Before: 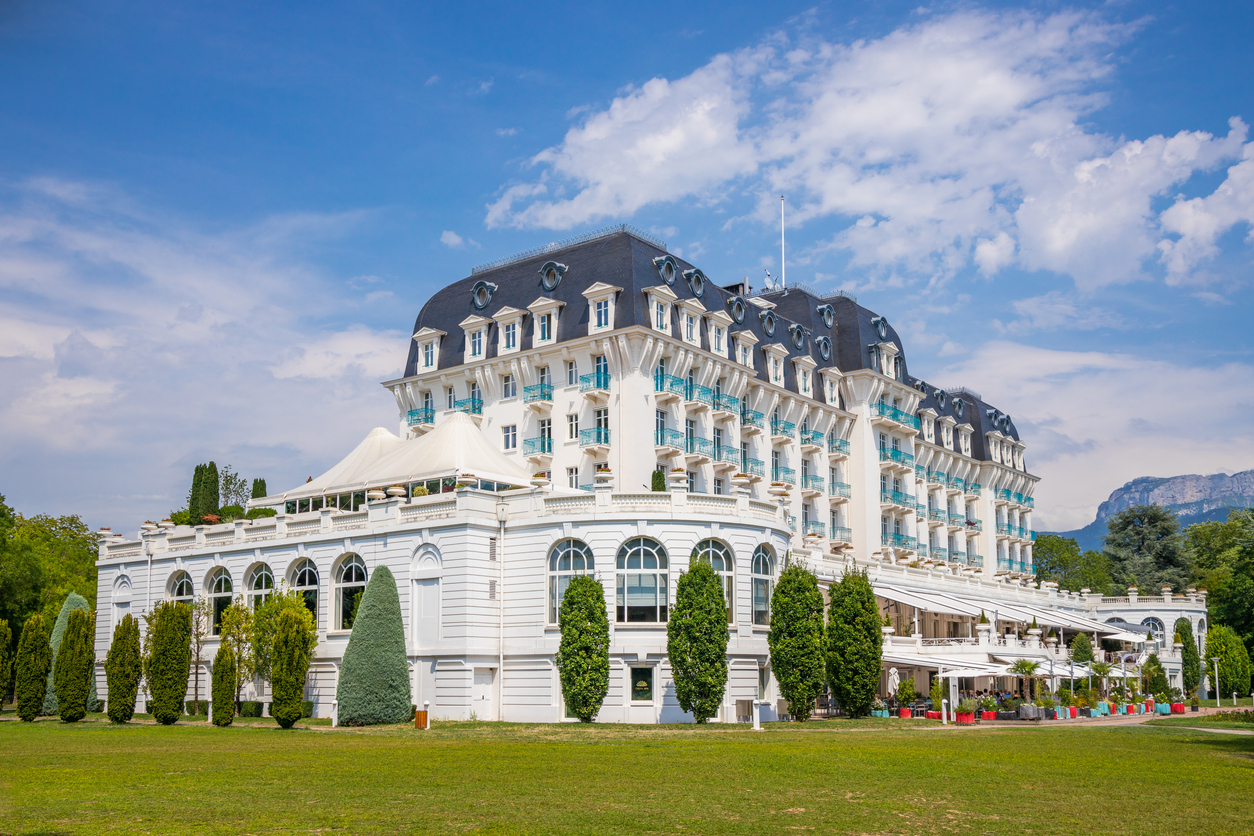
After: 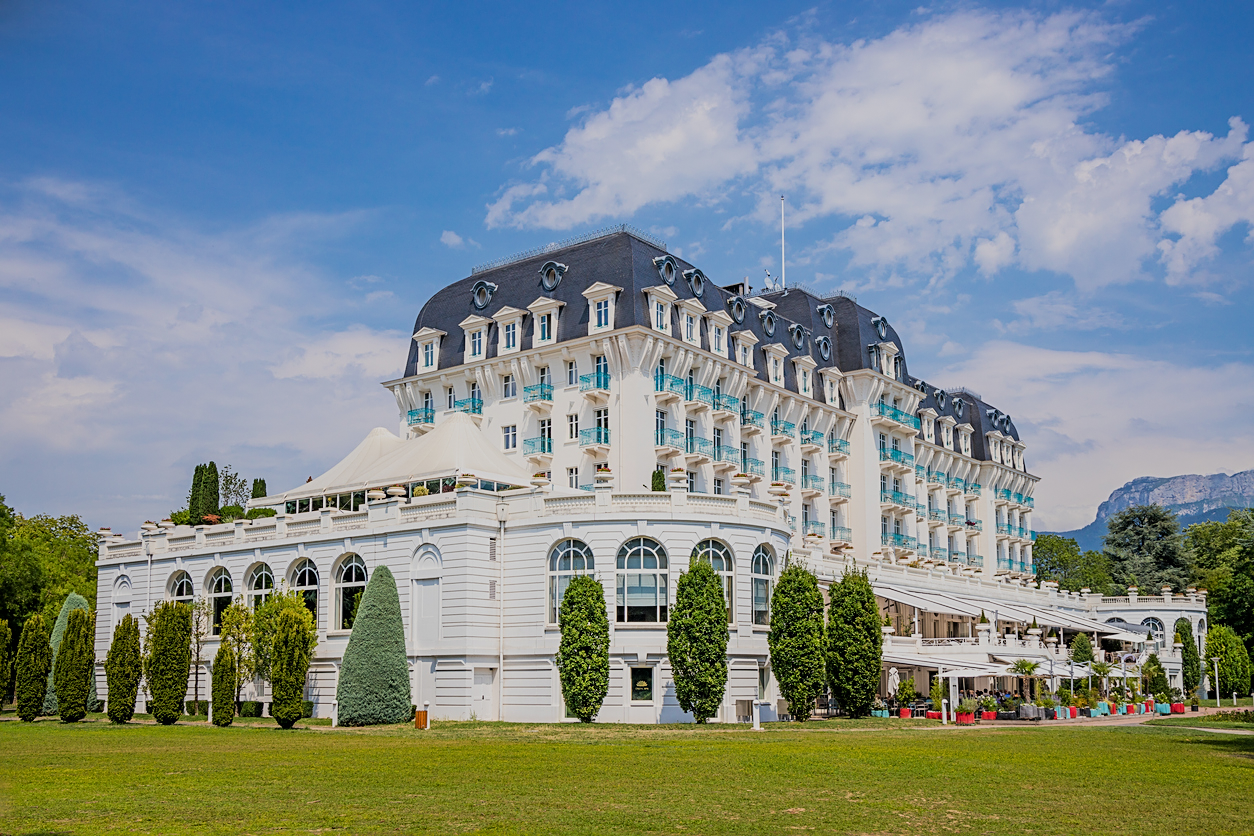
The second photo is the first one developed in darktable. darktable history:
sharpen: on, module defaults
filmic rgb: black relative exposure -7.65 EV, white relative exposure 4.56 EV, hardness 3.61, color science v6 (2022)
grain: coarseness 0.81 ISO, strength 1.34%, mid-tones bias 0%
rgb levels: preserve colors max RGB
